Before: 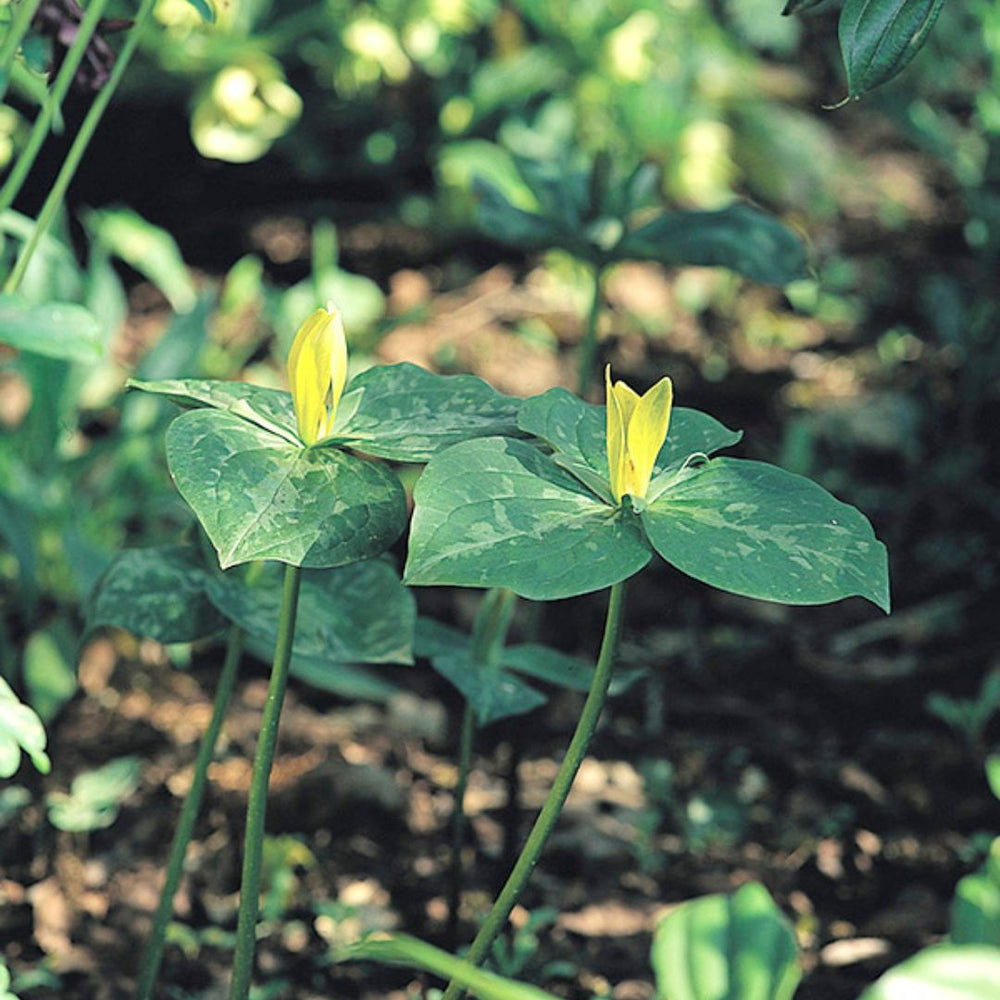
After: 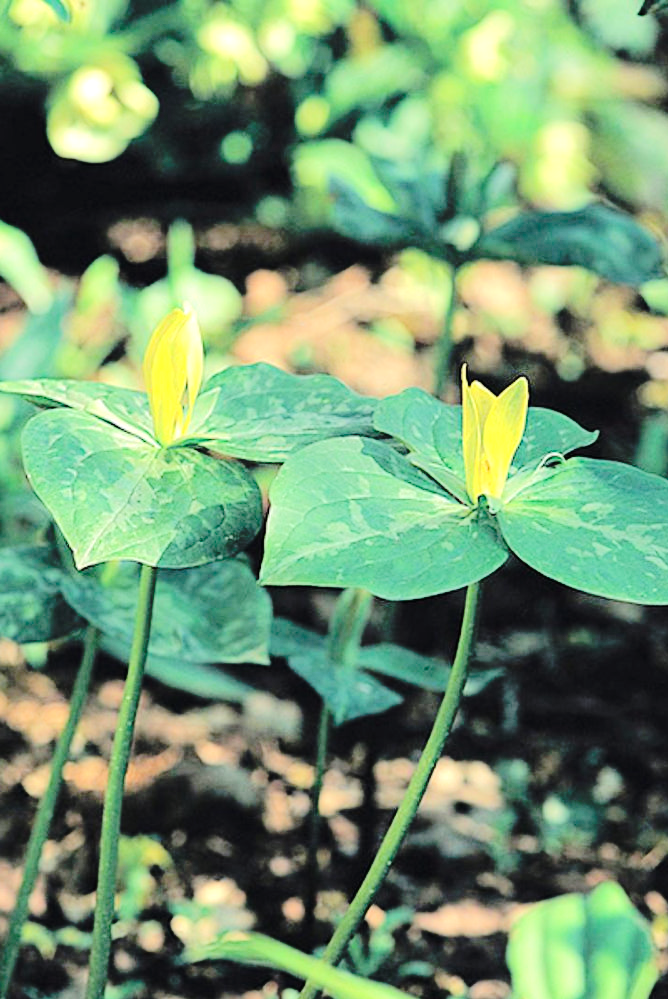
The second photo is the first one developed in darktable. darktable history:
crop and rotate: left 14.46%, right 18.647%
tone equalizer: -7 EV 0.154 EV, -6 EV 0.575 EV, -5 EV 1.12 EV, -4 EV 1.34 EV, -3 EV 1.13 EV, -2 EV 0.6 EV, -1 EV 0.146 EV, edges refinement/feathering 500, mask exposure compensation -1.57 EV, preserve details no
base curve: curves: ch0 [(0, 0) (0.073, 0.04) (0.157, 0.139) (0.492, 0.492) (0.758, 0.758) (1, 1)], exposure shift 0.579, preserve colors none
